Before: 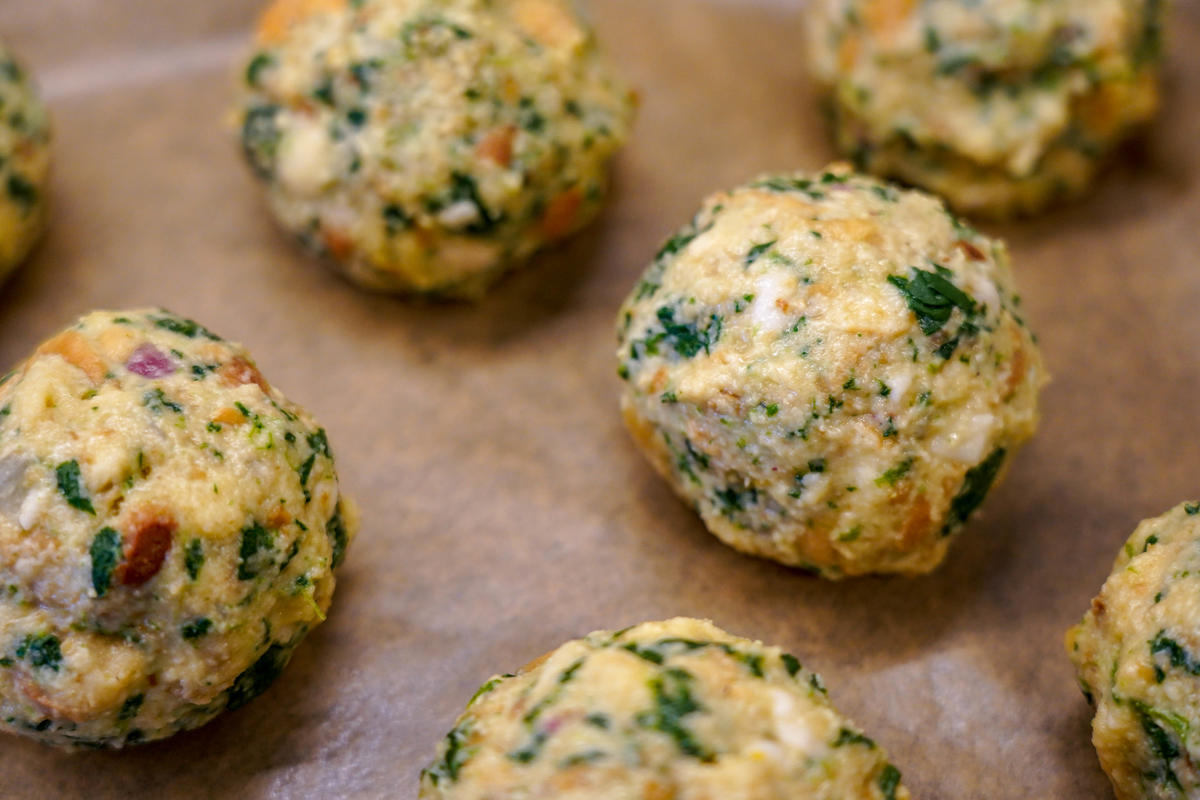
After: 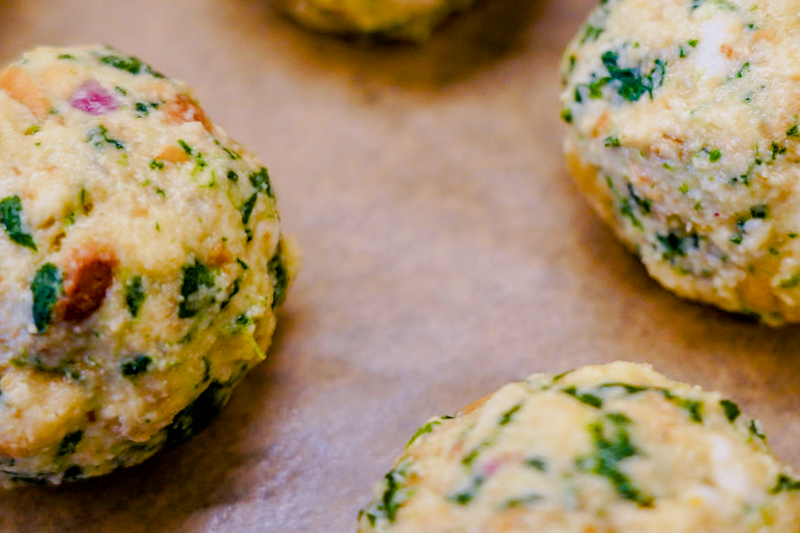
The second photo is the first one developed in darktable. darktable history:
color calibration: illuminant as shot in camera, x 0.358, y 0.373, temperature 4628.91 K
crop and rotate: angle -0.82°, left 3.85%, top 31.828%, right 27.992%
filmic rgb: black relative exposure -7.65 EV, white relative exposure 4.56 EV, hardness 3.61
color balance rgb: perceptual saturation grading › global saturation 20%, perceptual saturation grading › highlights -25%, perceptual saturation grading › shadows 50%
exposure: exposure 0.6 EV, compensate highlight preservation false
